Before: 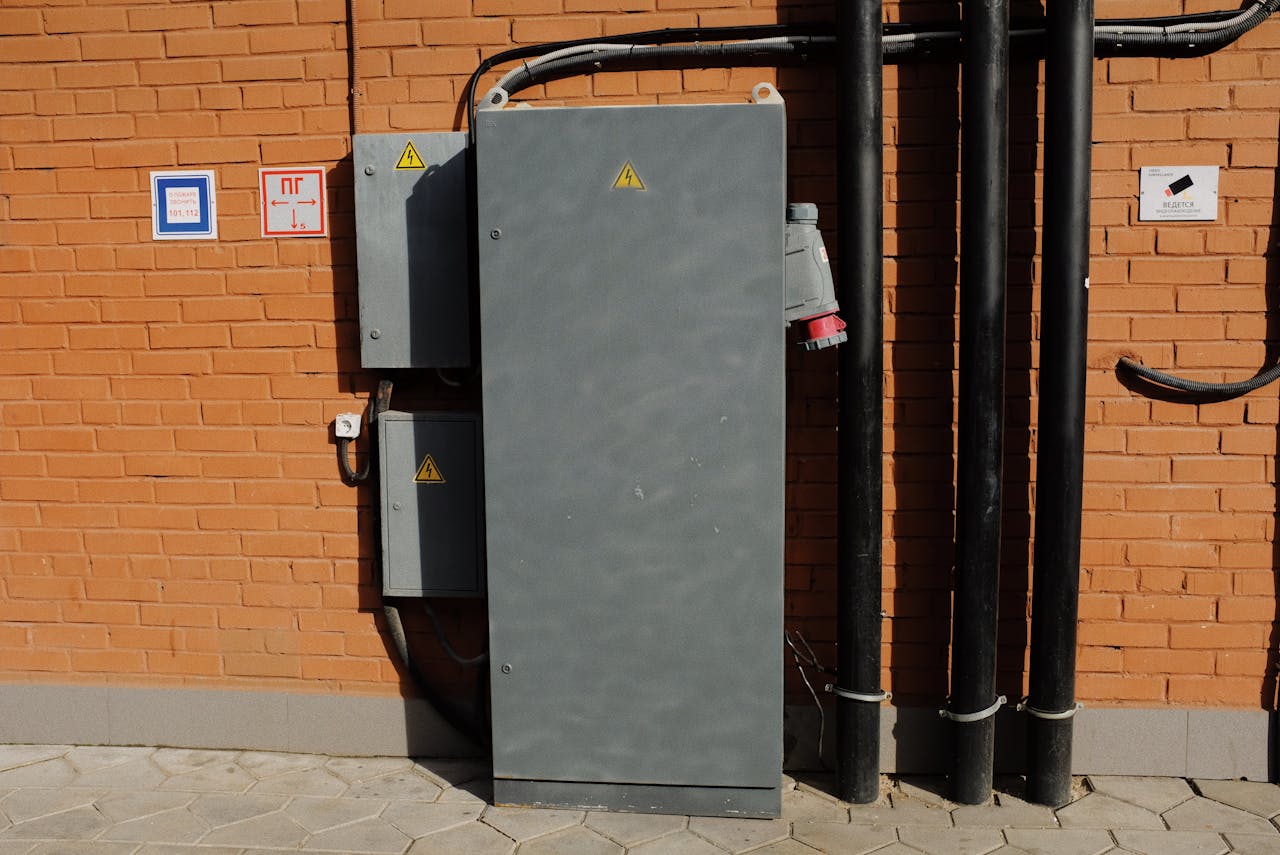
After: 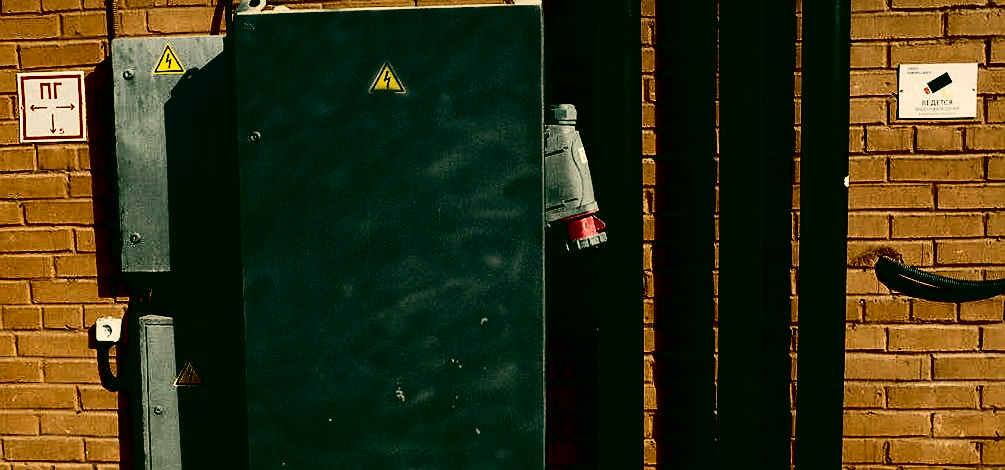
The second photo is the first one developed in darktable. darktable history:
rotate and perspective: rotation -0.45°, automatic cropping original format, crop left 0.008, crop right 0.992, crop top 0.012, crop bottom 0.988
crop: left 18.38%, top 11.092%, right 2.134%, bottom 33.217%
color zones: curves: ch0 [(0, 0.559) (0.153, 0.551) (0.229, 0.5) (0.429, 0.5) (0.571, 0.5) (0.714, 0.5) (0.857, 0.5) (1, 0.559)]; ch1 [(0, 0.417) (0.112, 0.336) (0.213, 0.26) (0.429, 0.34) (0.571, 0.35) (0.683, 0.331) (0.857, 0.344) (1, 0.417)]
sharpen: radius 0.969, amount 0.604
contrast brightness saturation: contrast 0.77, brightness -1, saturation 1
color correction: highlights a* 5.62, highlights b* 33.57, shadows a* -25.86, shadows b* 4.02
